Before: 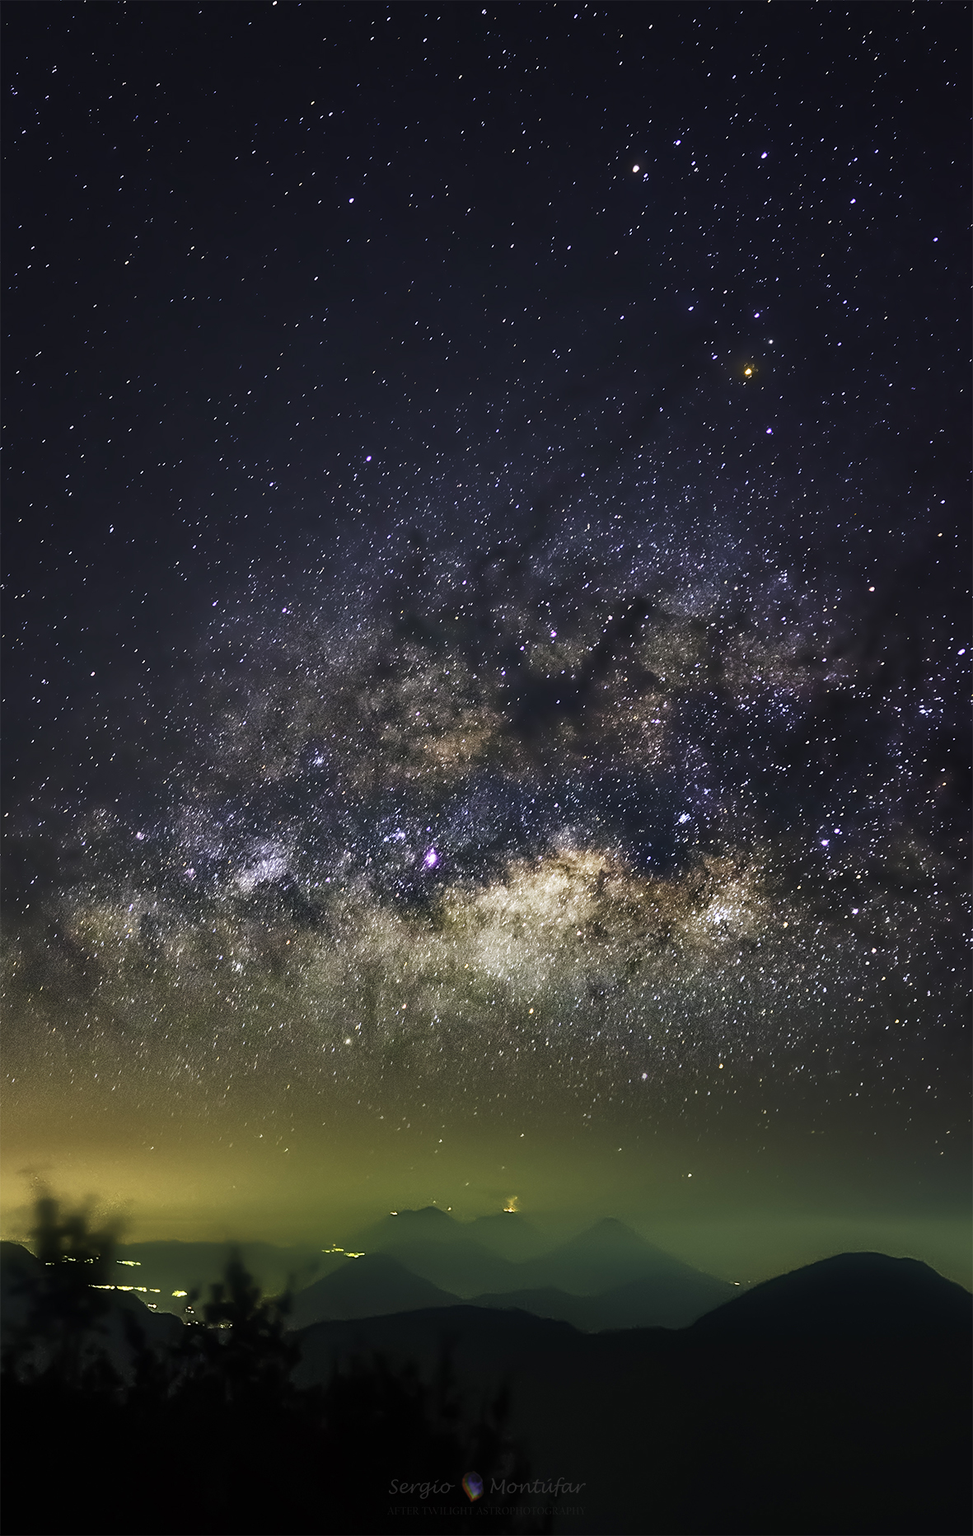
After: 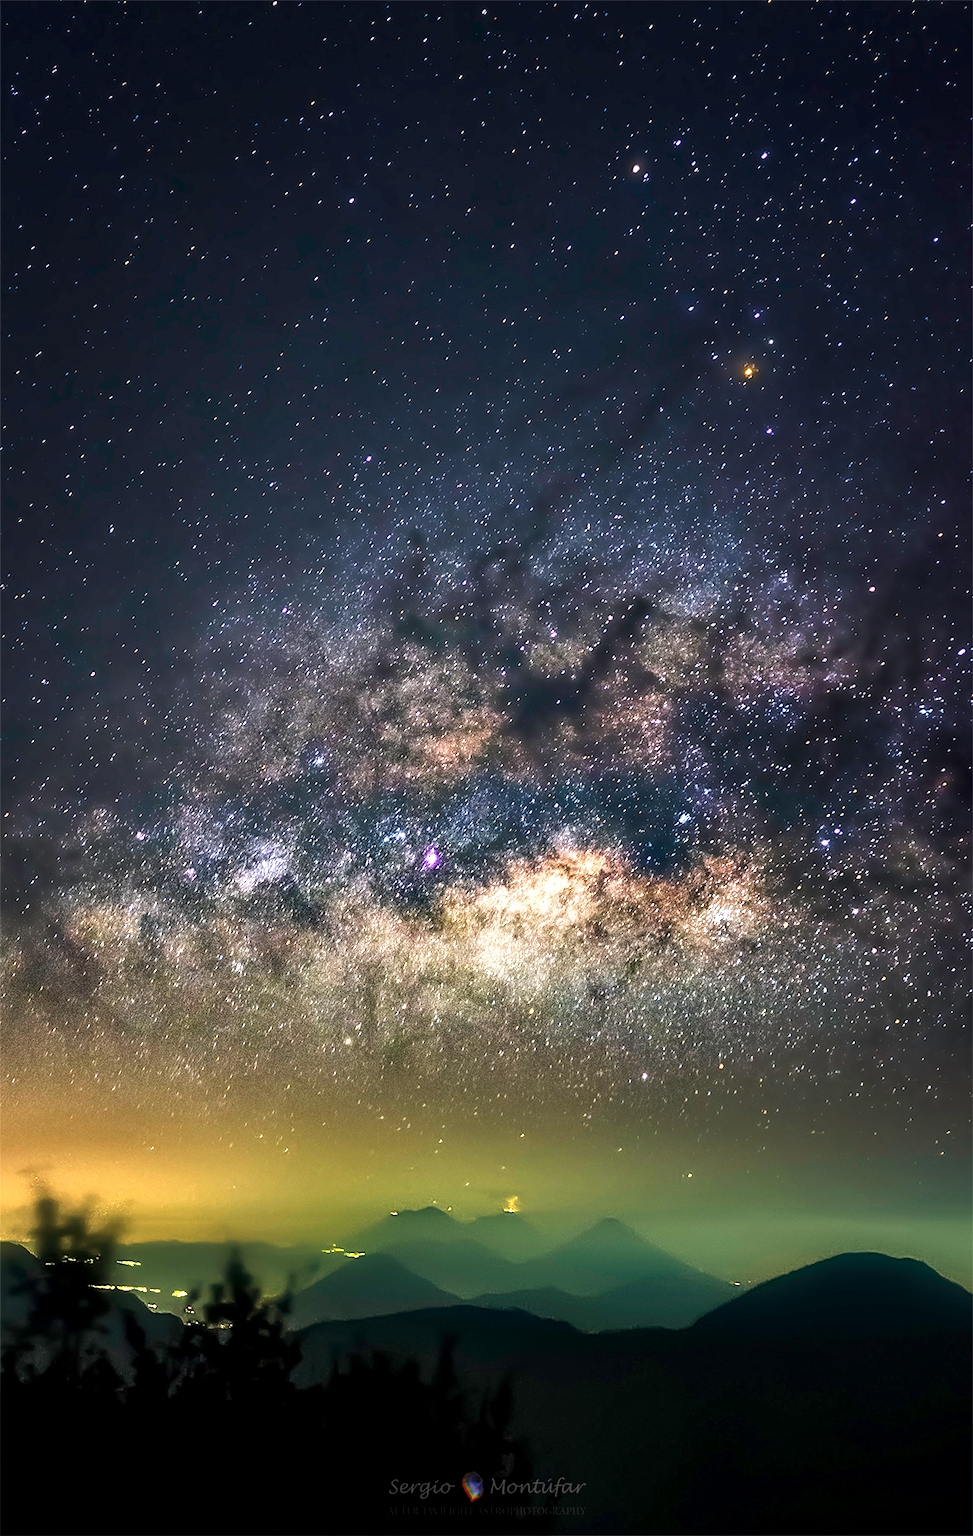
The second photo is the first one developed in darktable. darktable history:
tone equalizer: -8 EV -0.417 EV, -7 EV -0.389 EV, -6 EV -0.333 EV, -5 EV -0.222 EV, -3 EV 0.222 EV, -2 EV 0.333 EV, -1 EV 0.389 EV, +0 EV 0.417 EV, edges refinement/feathering 500, mask exposure compensation -1.57 EV, preserve details no
contrast brightness saturation: contrast 0.03, brightness 0.06, saturation 0.13
local contrast: detail 140%
